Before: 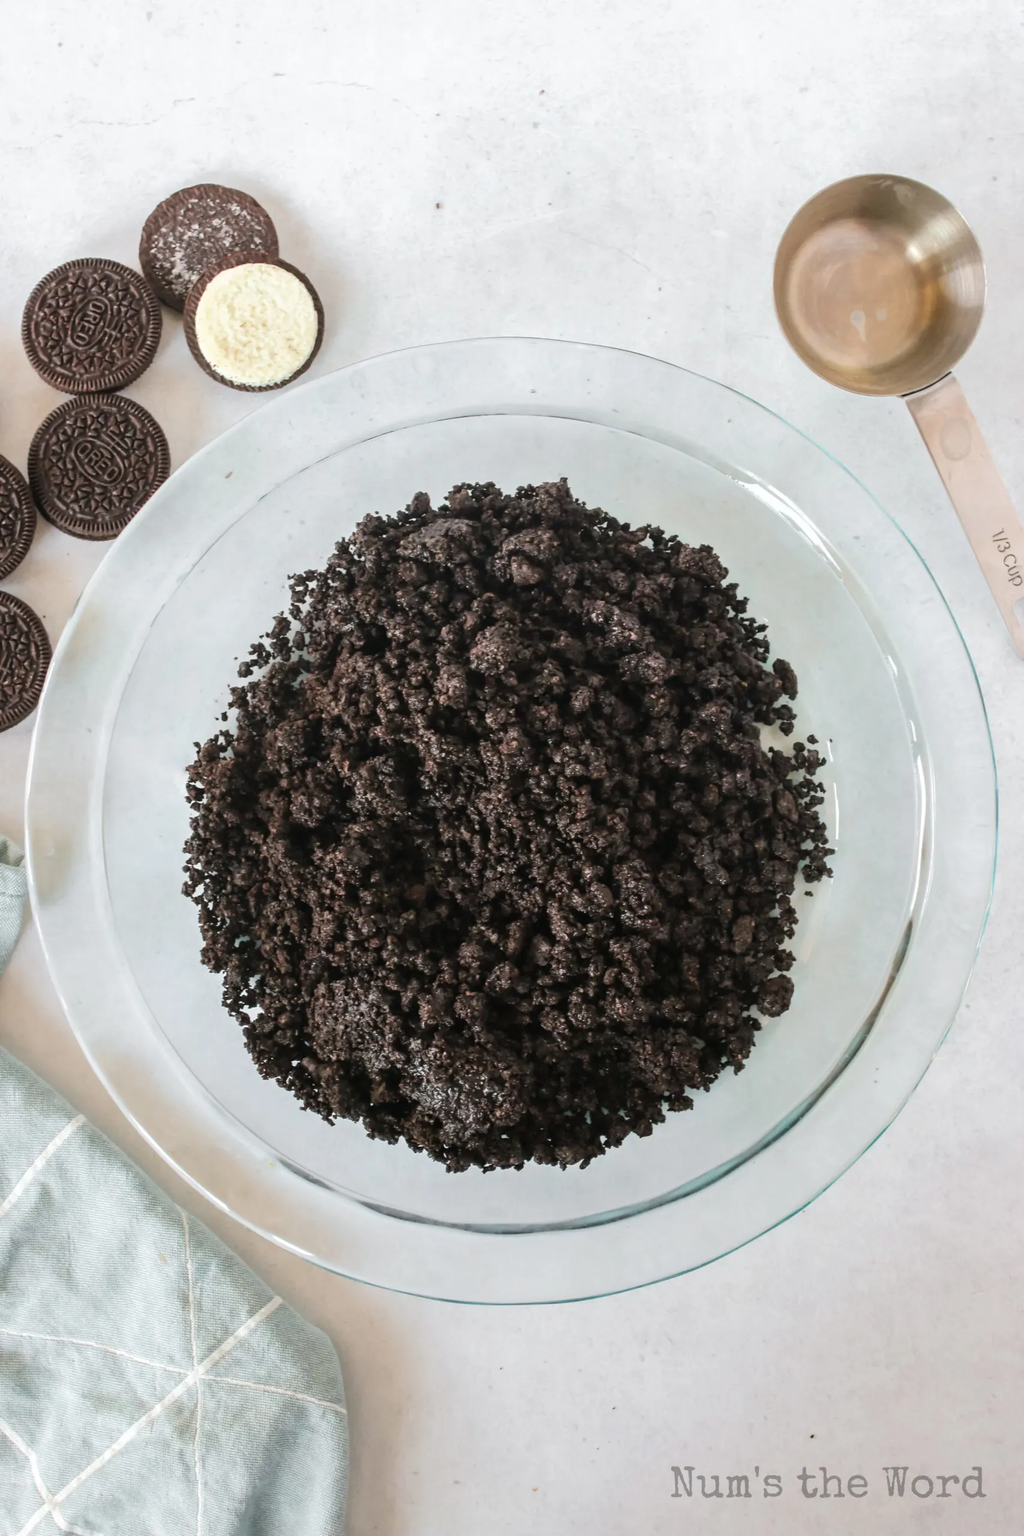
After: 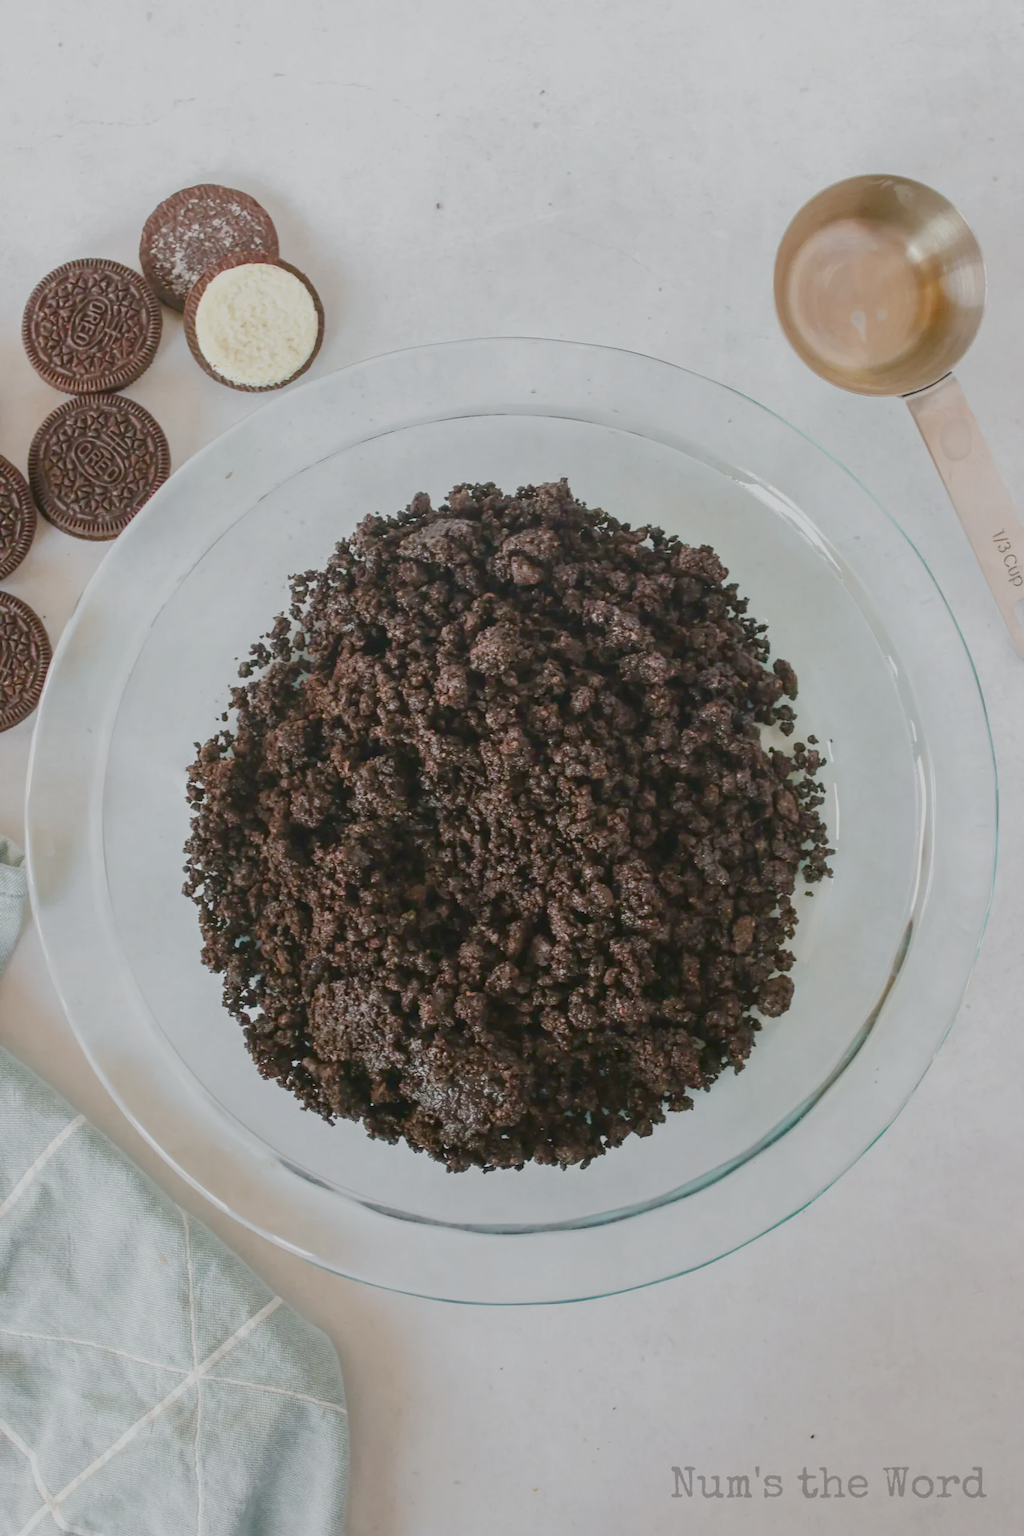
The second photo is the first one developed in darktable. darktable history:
base curve: preserve colors none
color balance rgb: perceptual saturation grading › global saturation 20%, perceptual saturation grading › highlights -50.367%, perceptual saturation grading › shadows 31.01%, contrast -29.552%
